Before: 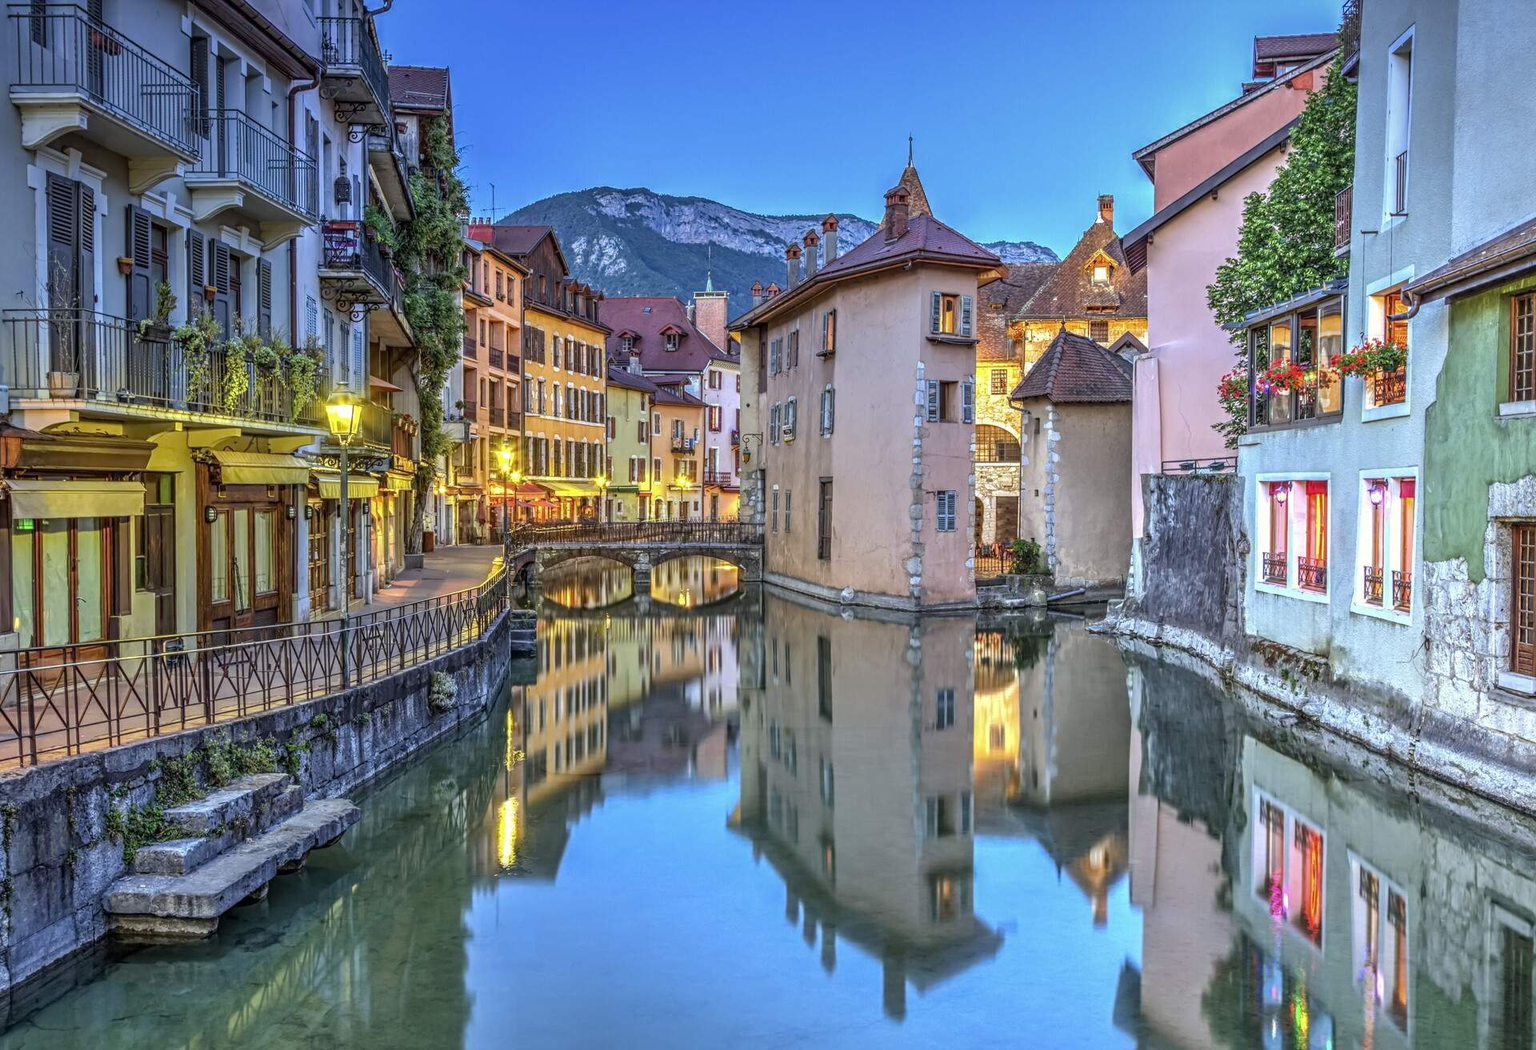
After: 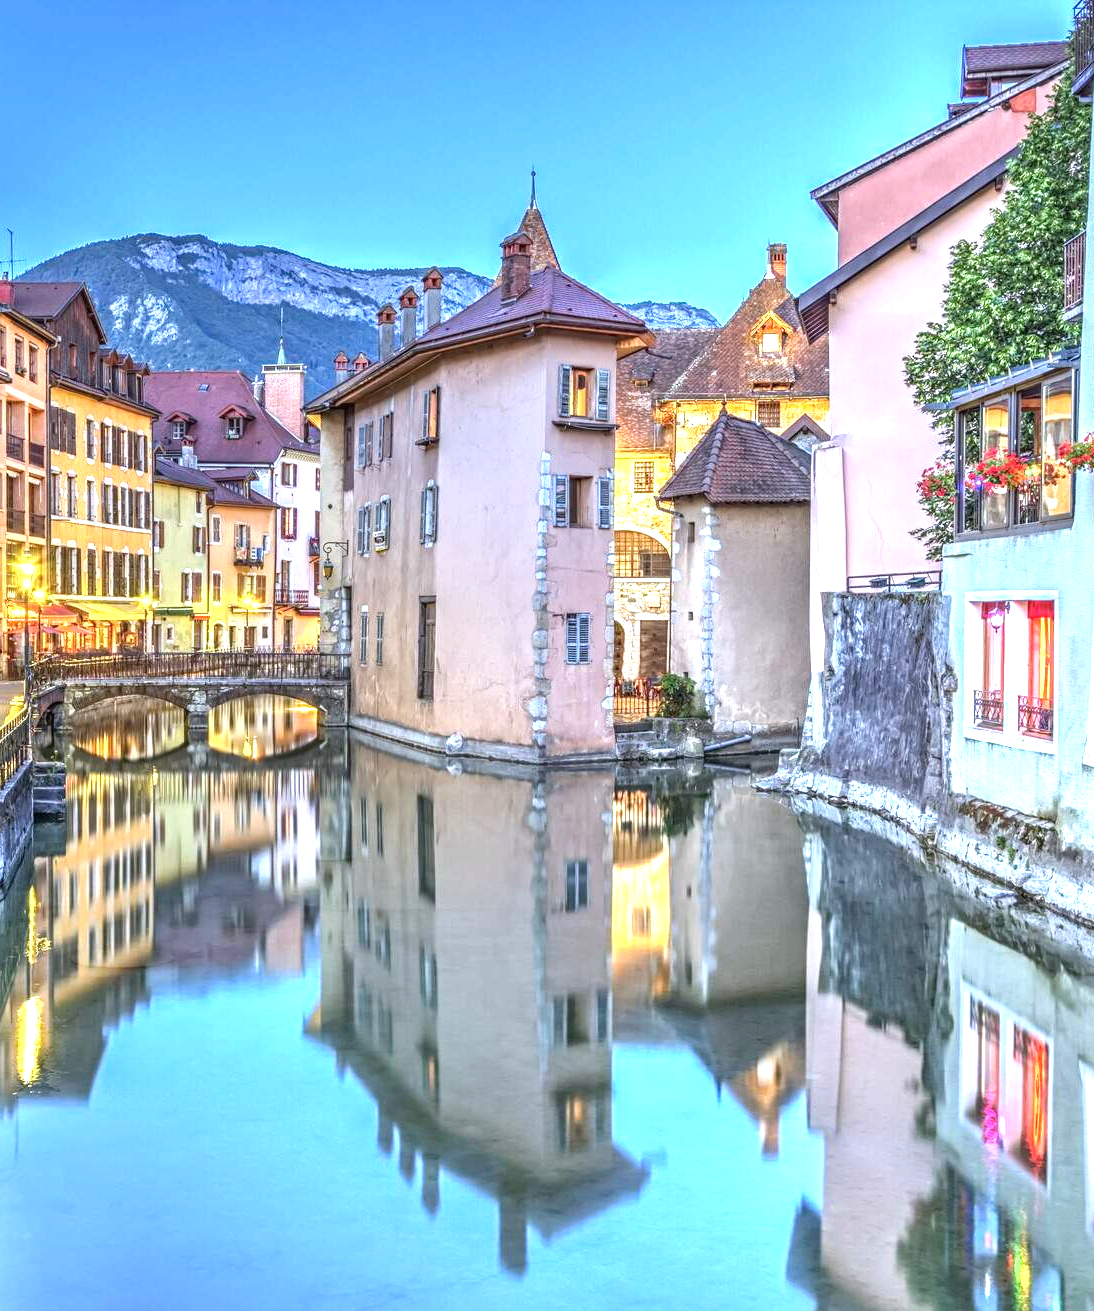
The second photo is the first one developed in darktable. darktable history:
exposure: black level correction 0, exposure 1 EV, compensate exposure bias true, compensate highlight preservation false
crop: left 31.534%, top 0.003%, right 11.445%
color correction: highlights a* -0.151, highlights b* -5.17, shadows a* -0.126, shadows b* -0.138
tone equalizer: on, module defaults
